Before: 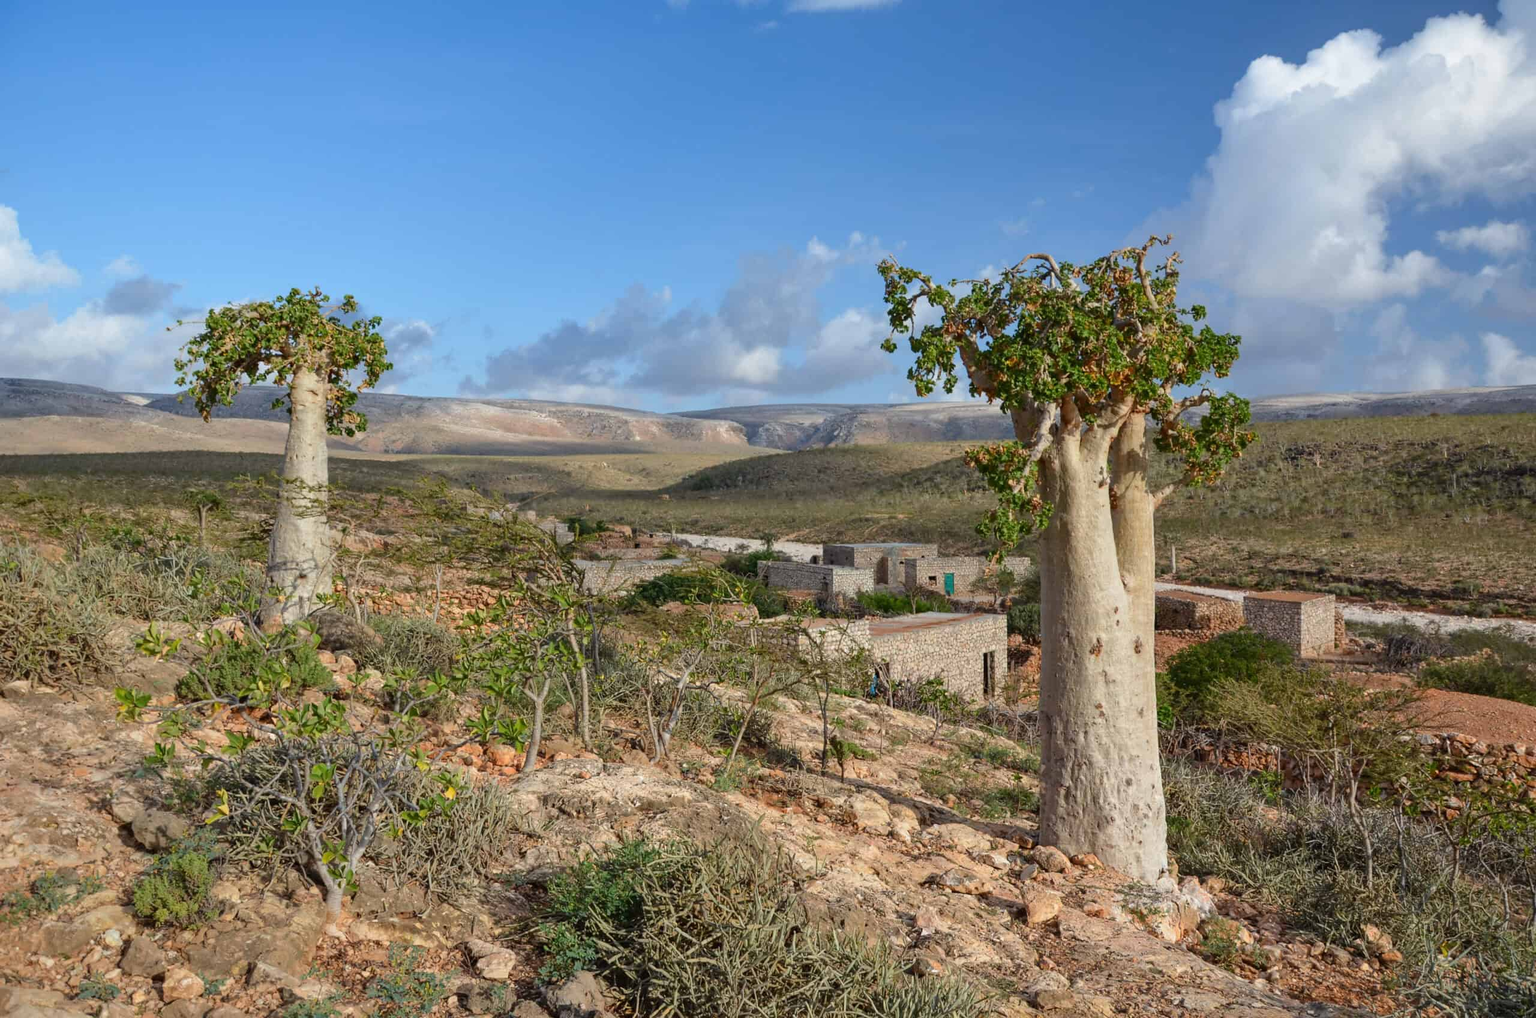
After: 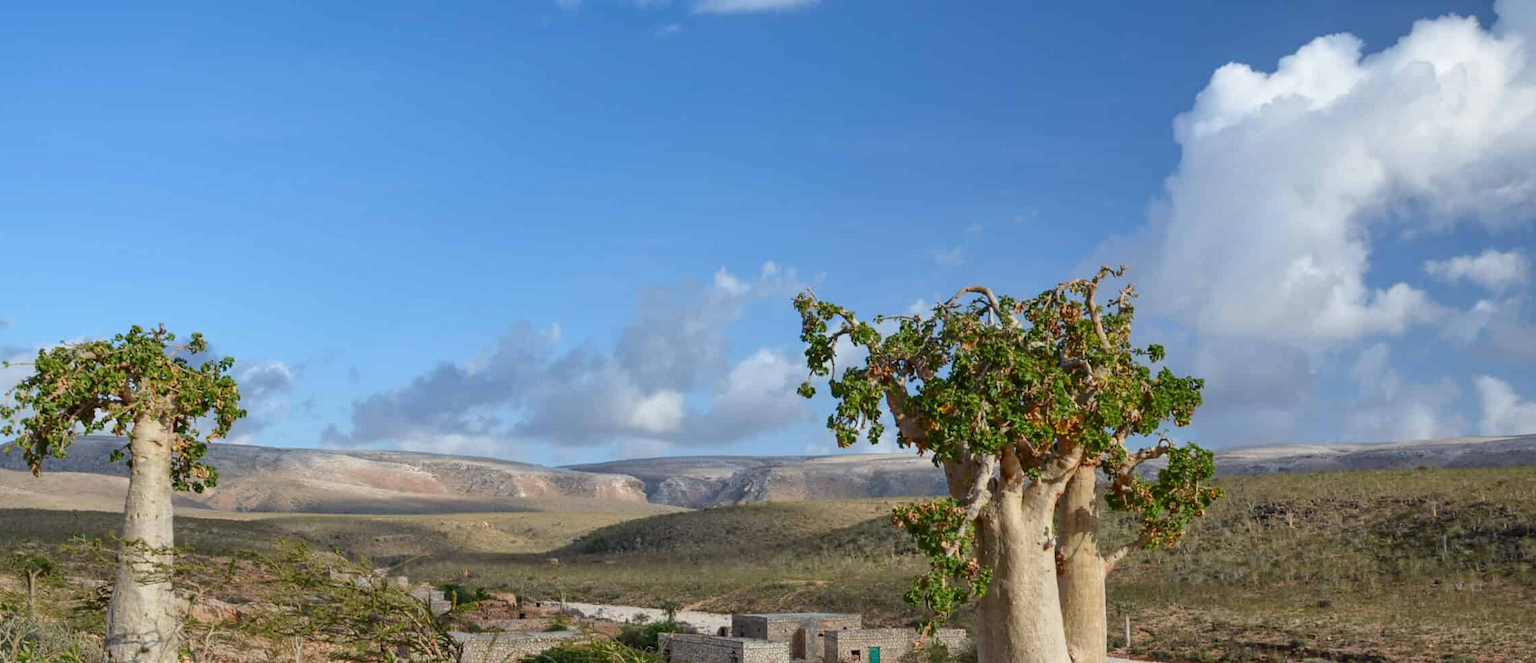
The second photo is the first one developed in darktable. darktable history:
crop and rotate: left 11.39%, bottom 42.22%
tone equalizer: -8 EV -0.552 EV
local contrast: mode bilateral grid, contrast 20, coarseness 50, detail 103%, midtone range 0.2
